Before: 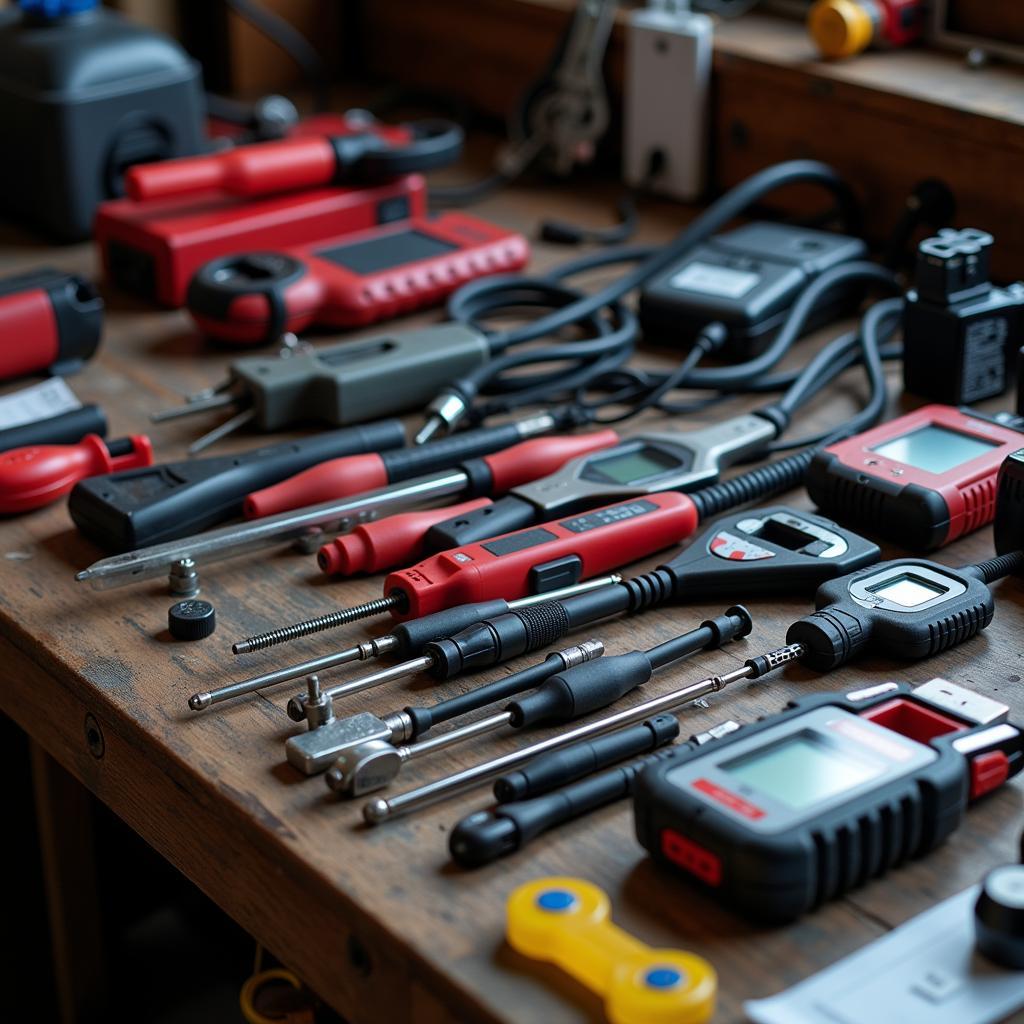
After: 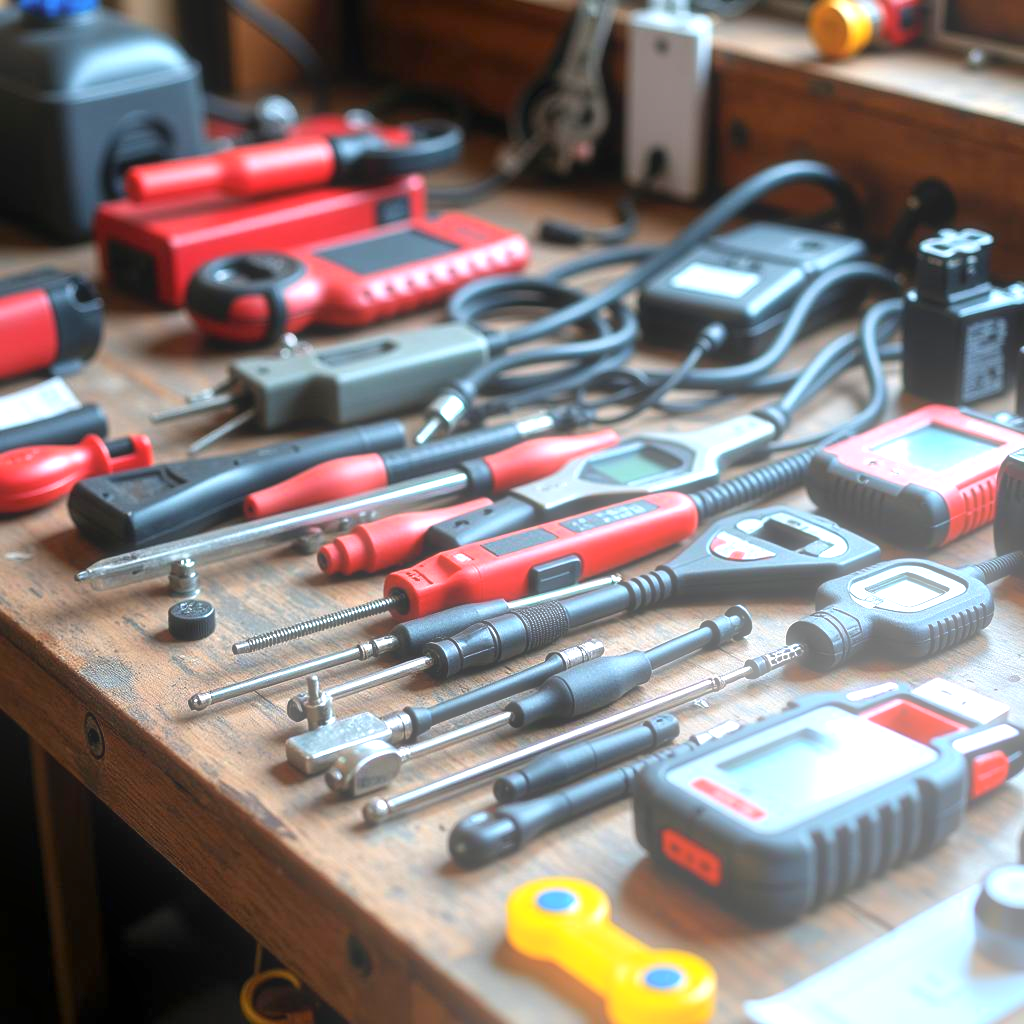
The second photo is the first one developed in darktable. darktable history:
haze removal: strength -0.1, adaptive false
exposure: exposure 1.223 EV, compensate highlight preservation false
bloom: threshold 82.5%, strength 16.25%
